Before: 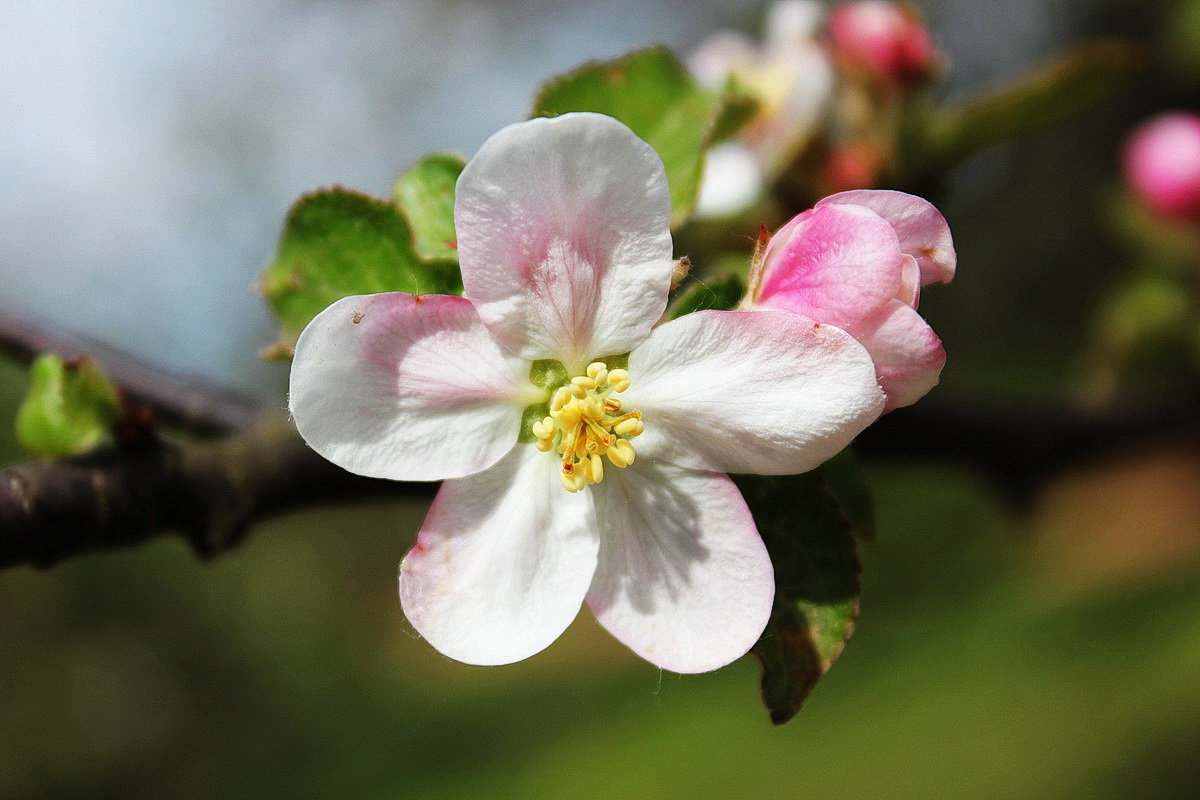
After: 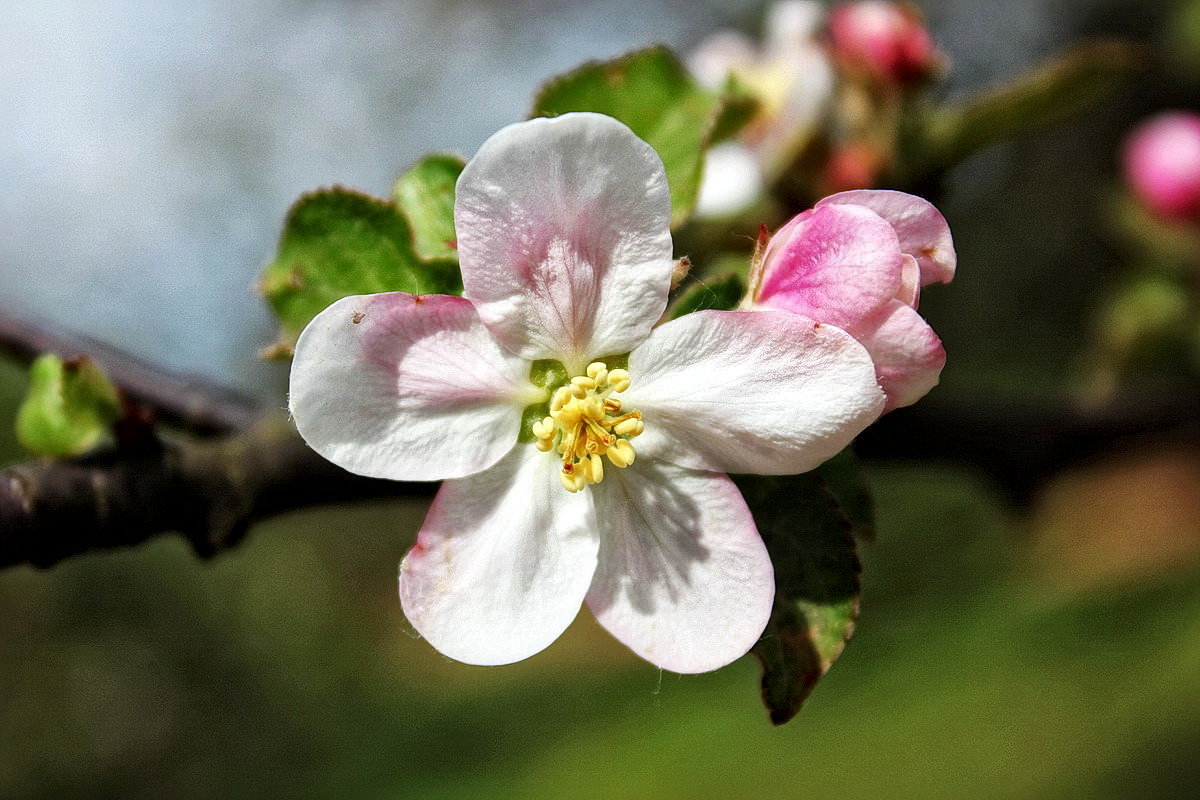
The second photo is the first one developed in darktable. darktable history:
local contrast: mode bilateral grid, contrast 20, coarseness 18, detail 163%, midtone range 0.2
